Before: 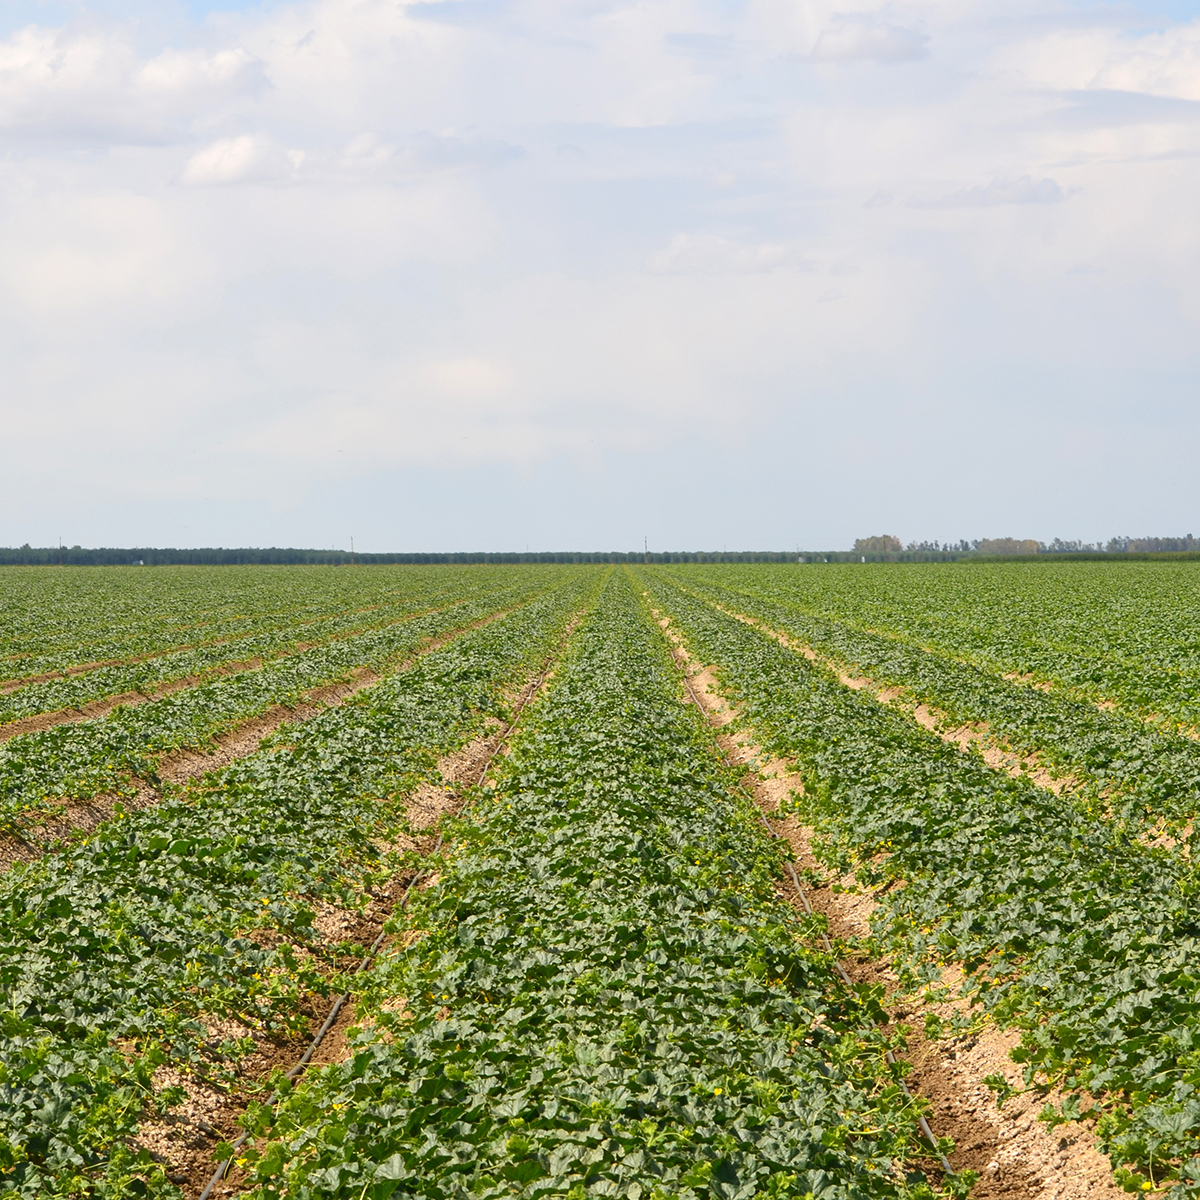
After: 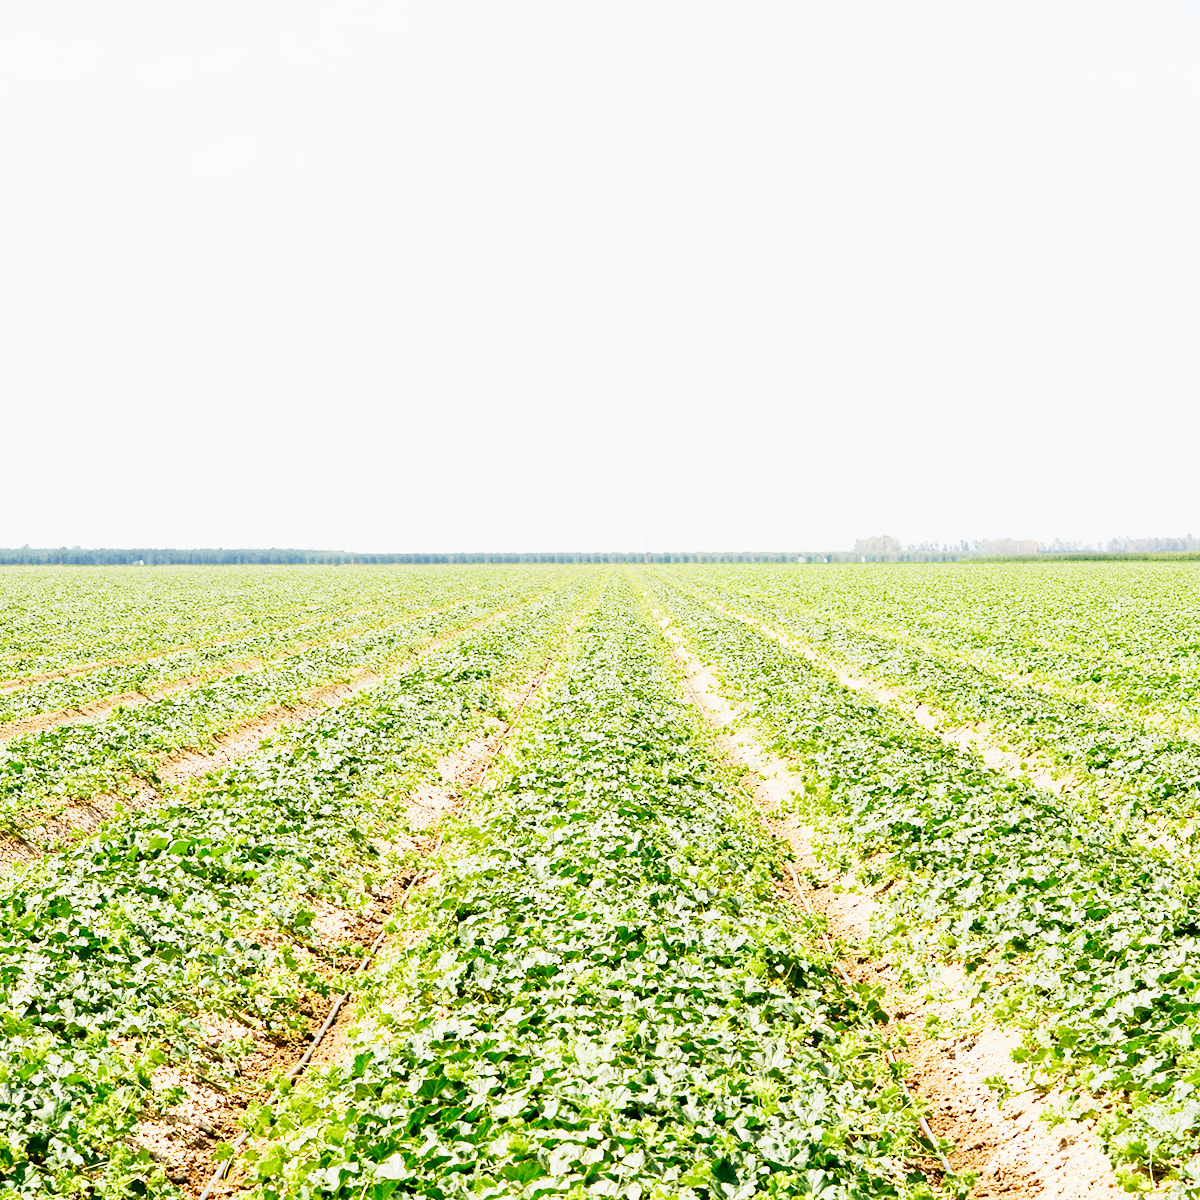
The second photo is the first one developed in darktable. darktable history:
exposure: black level correction 0.005, exposure 2.084 EV, compensate highlight preservation false
sigmoid: contrast 1.8, skew -0.2, preserve hue 0%, red attenuation 0.1, red rotation 0.035, green attenuation 0.1, green rotation -0.017, blue attenuation 0.15, blue rotation -0.052, base primaries Rec2020
